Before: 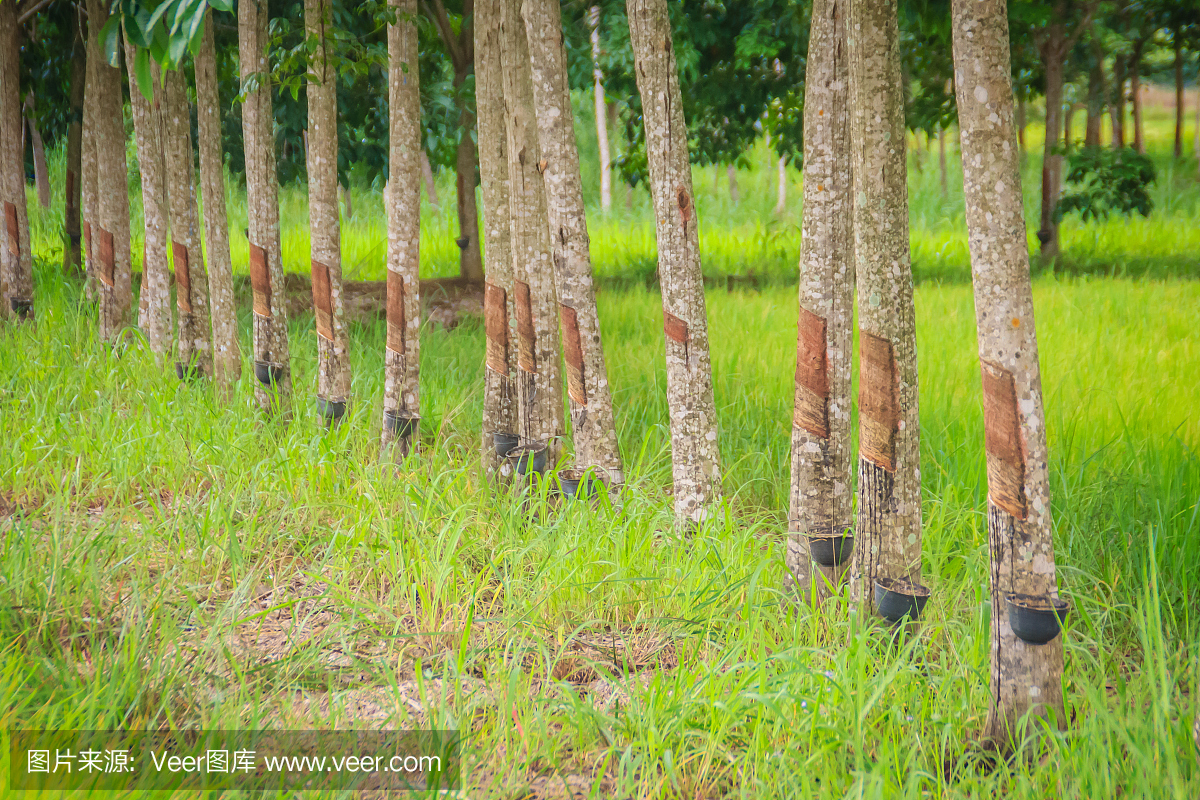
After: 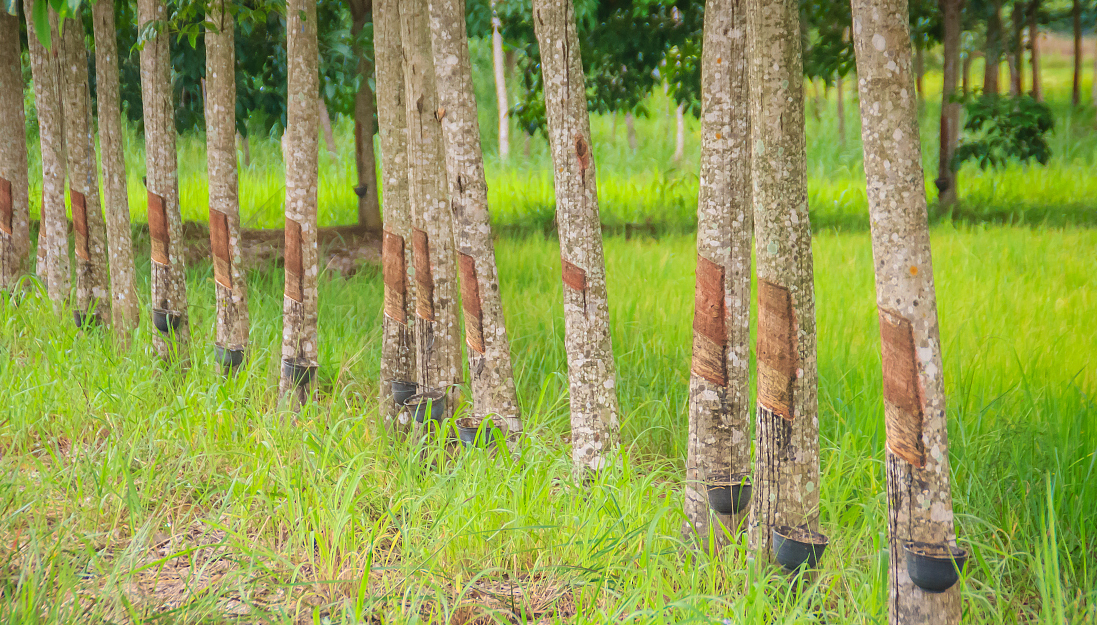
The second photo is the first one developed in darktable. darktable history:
crop: left 8.542%, top 6.532%, bottom 15.289%
